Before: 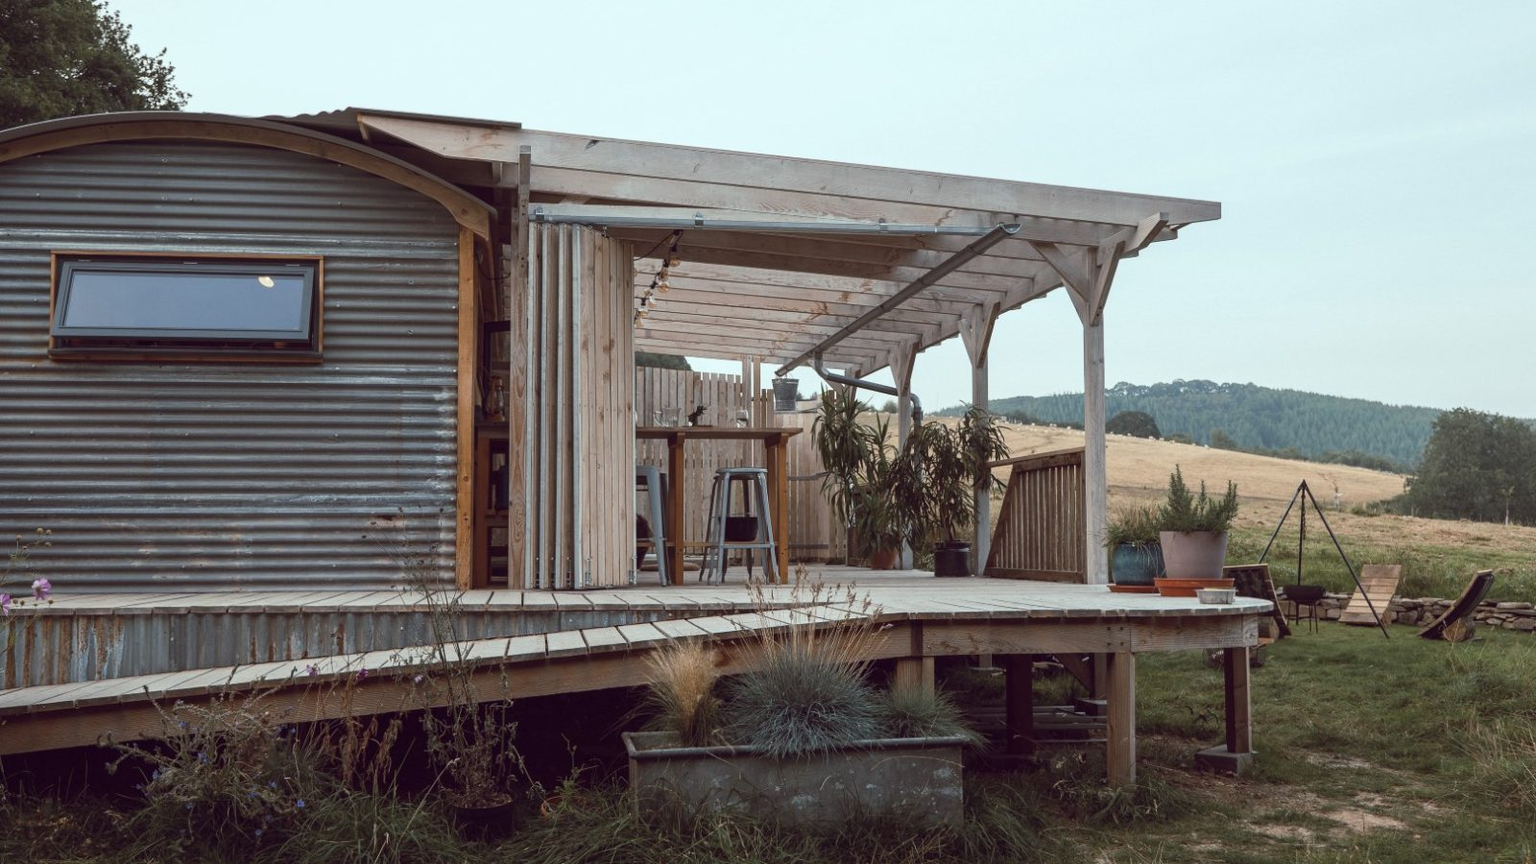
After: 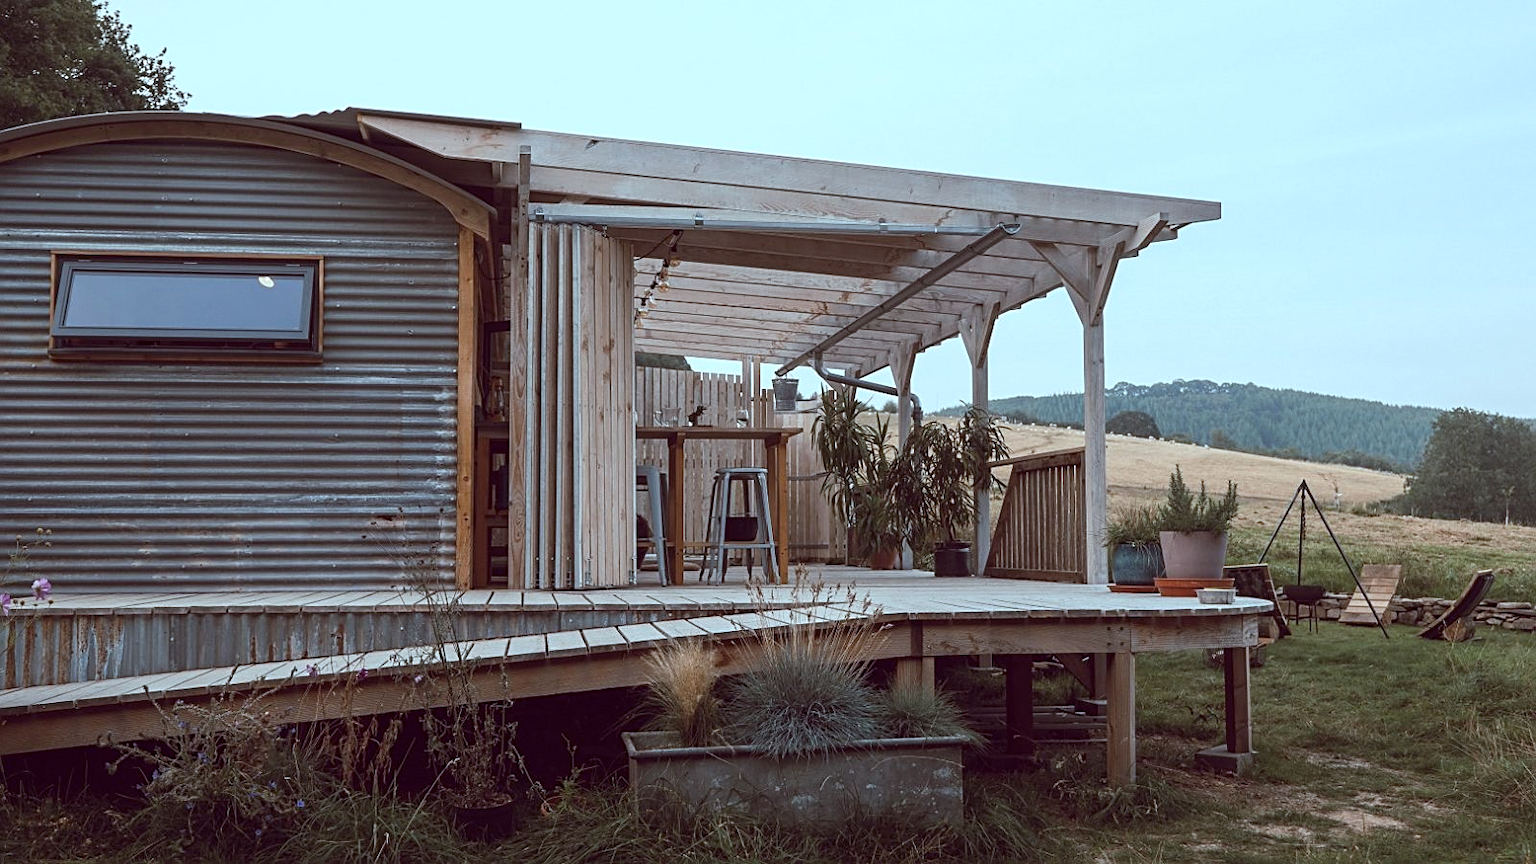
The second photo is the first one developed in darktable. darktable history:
color calibration: illuminant as shot in camera, x 0.358, y 0.373, temperature 4628.91 K
sharpen: on, module defaults
color correction: highlights a* -5.1, highlights b* -3.26, shadows a* 3.92, shadows b* 4.35
